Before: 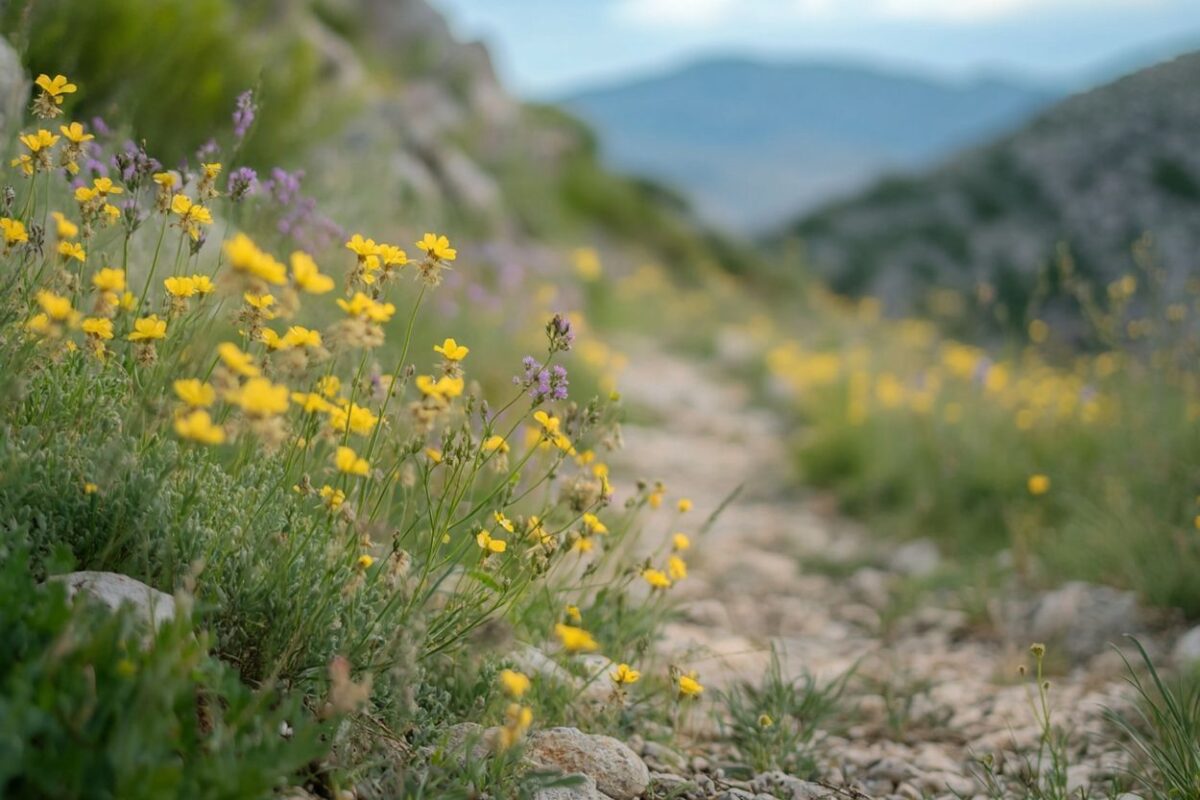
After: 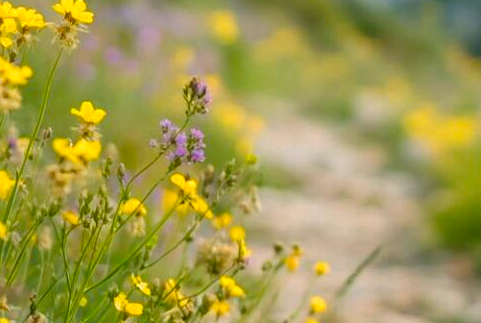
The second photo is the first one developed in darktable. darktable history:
local contrast: highlights 61%, shadows 111%, detail 107%, midtone range 0.525
tone equalizer: edges refinement/feathering 500, mask exposure compensation -1.57 EV, preserve details no
exposure: black level correction -0.005, exposure 0.054 EV, compensate highlight preservation false
crop: left 30.277%, top 29.734%, right 29.624%, bottom 29.796%
levels: mode automatic, levels [0, 0.499, 1]
shadows and highlights: low approximation 0.01, soften with gaussian
velvia: strength 31.75%, mid-tones bias 0.202
